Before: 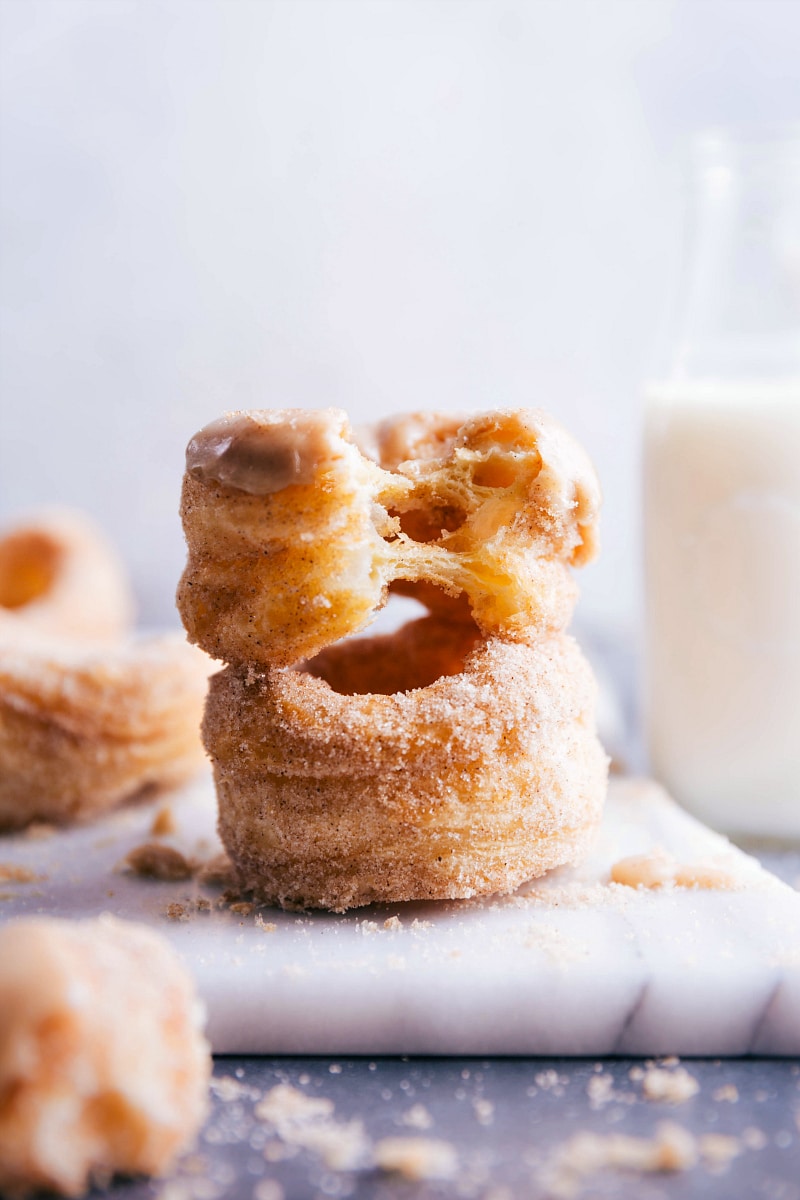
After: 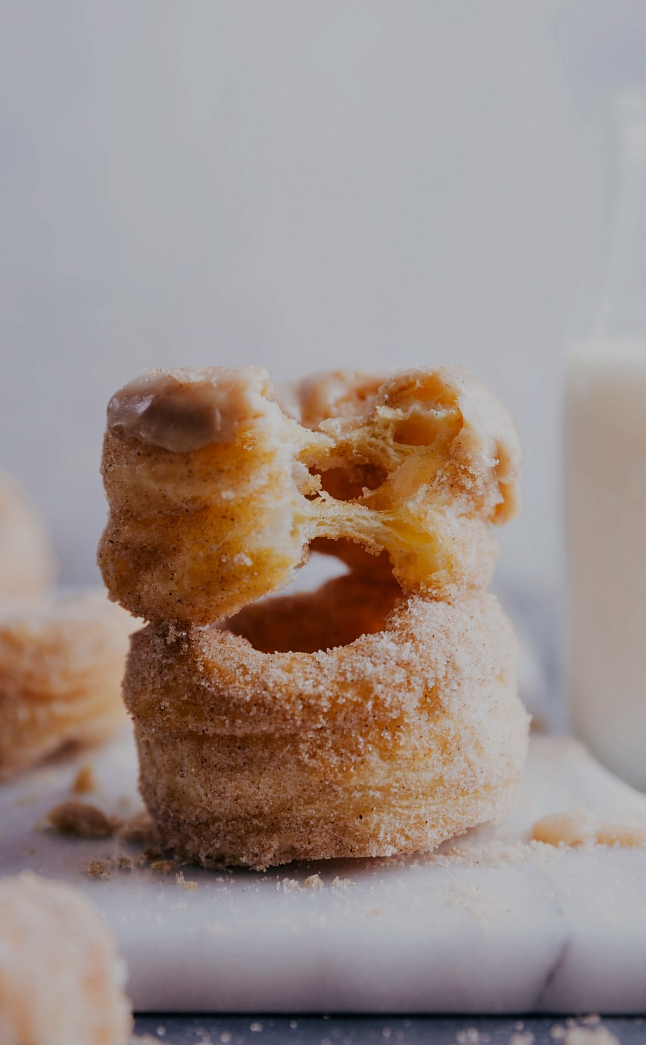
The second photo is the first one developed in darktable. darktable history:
exposure: exposure -0.906 EV, compensate highlight preservation false
crop: left 9.958%, top 3.522%, right 9.252%, bottom 9.358%
